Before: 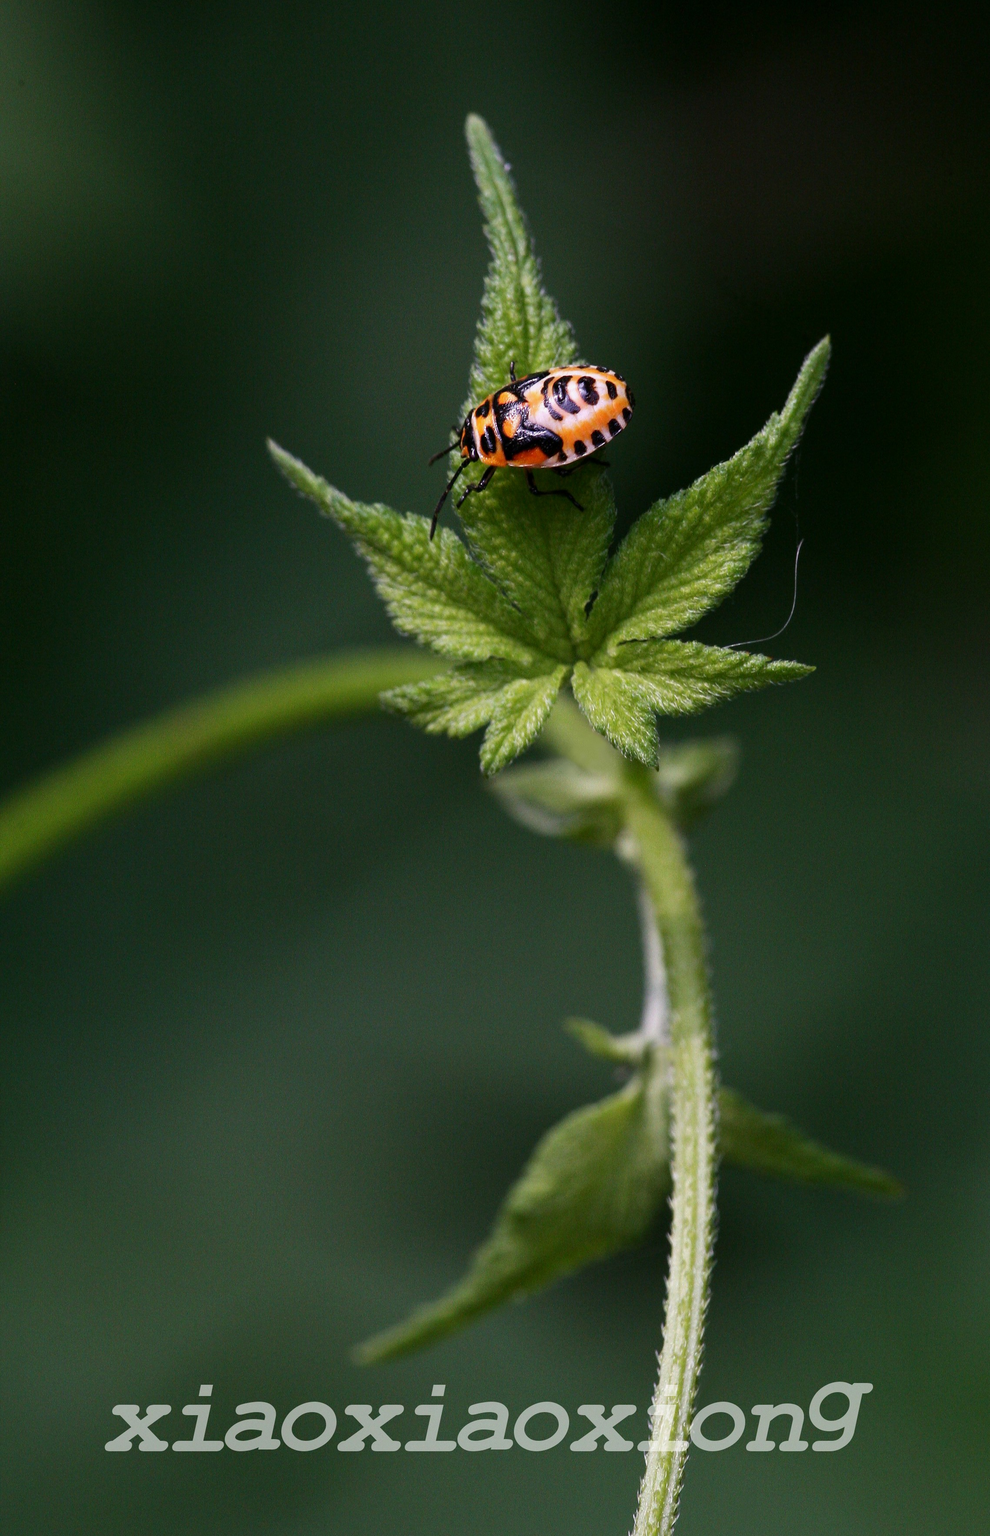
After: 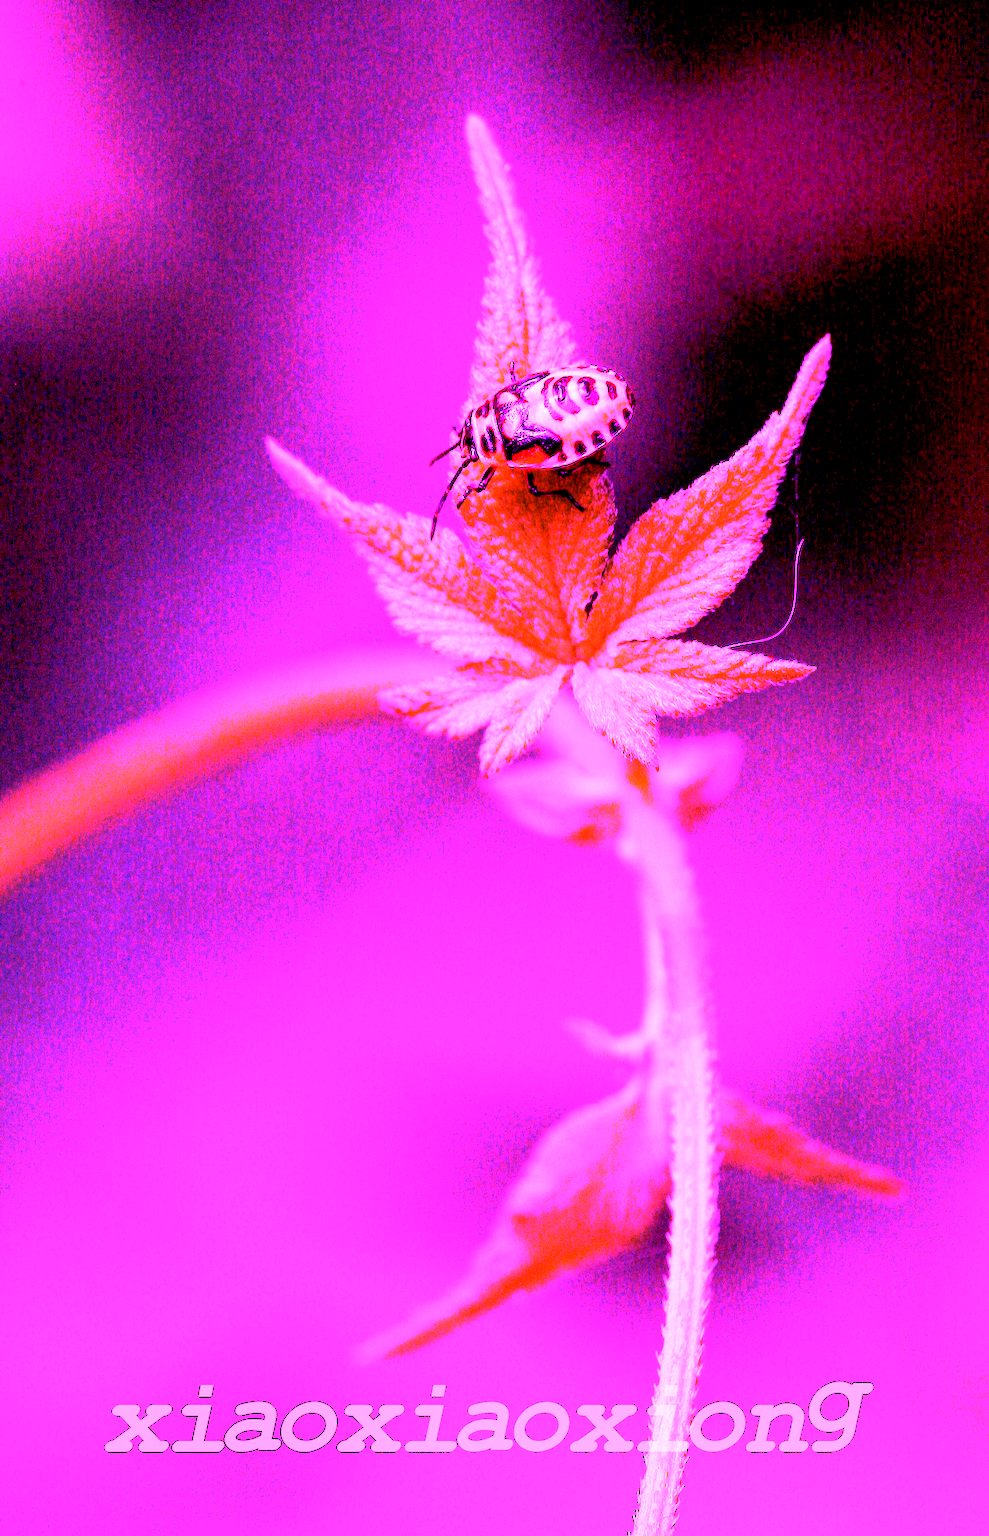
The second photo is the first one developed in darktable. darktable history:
exposure: black level correction 0.01, exposure 0.014 EV, compensate highlight preservation false
white balance: red 8, blue 8
